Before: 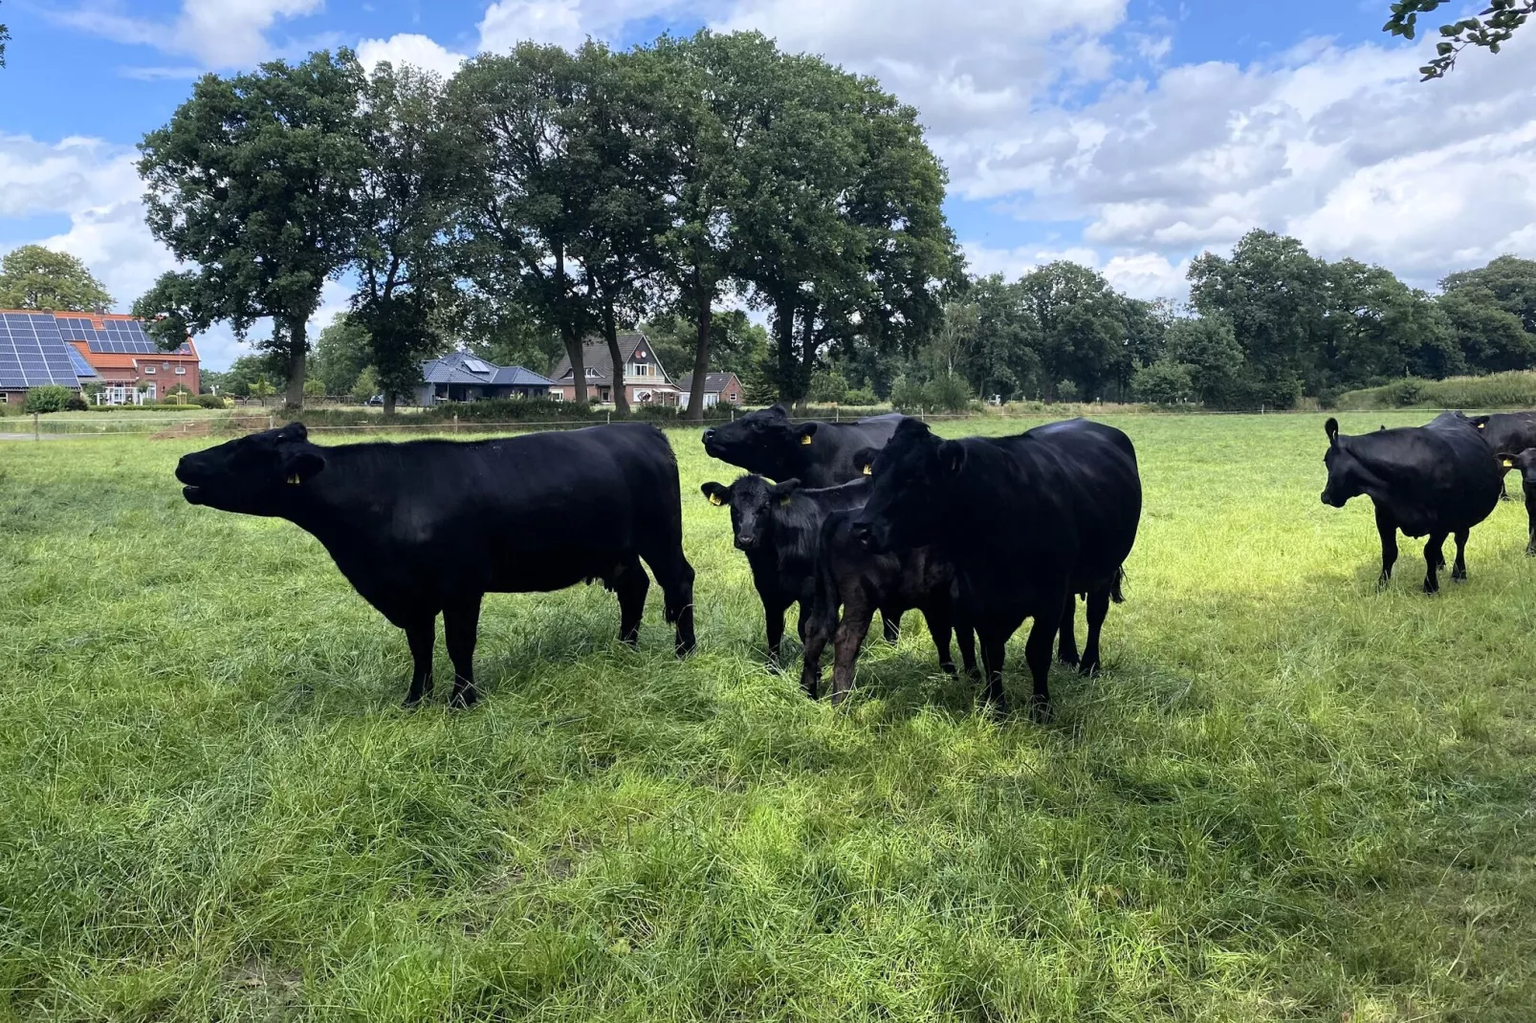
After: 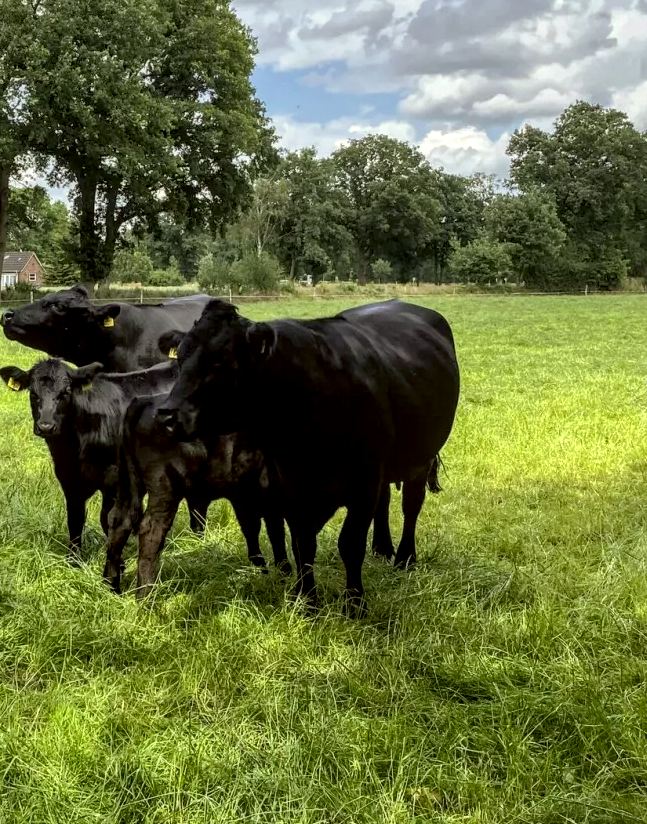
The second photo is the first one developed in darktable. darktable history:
color correction: highlights a* -1.3, highlights b* 10.22, shadows a* 0.261, shadows b* 18.93
crop: left 45.765%, top 12.932%, right 13.935%, bottom 10.015%
local contrast: detail 150%
shadows and highlights: on, module defaults
